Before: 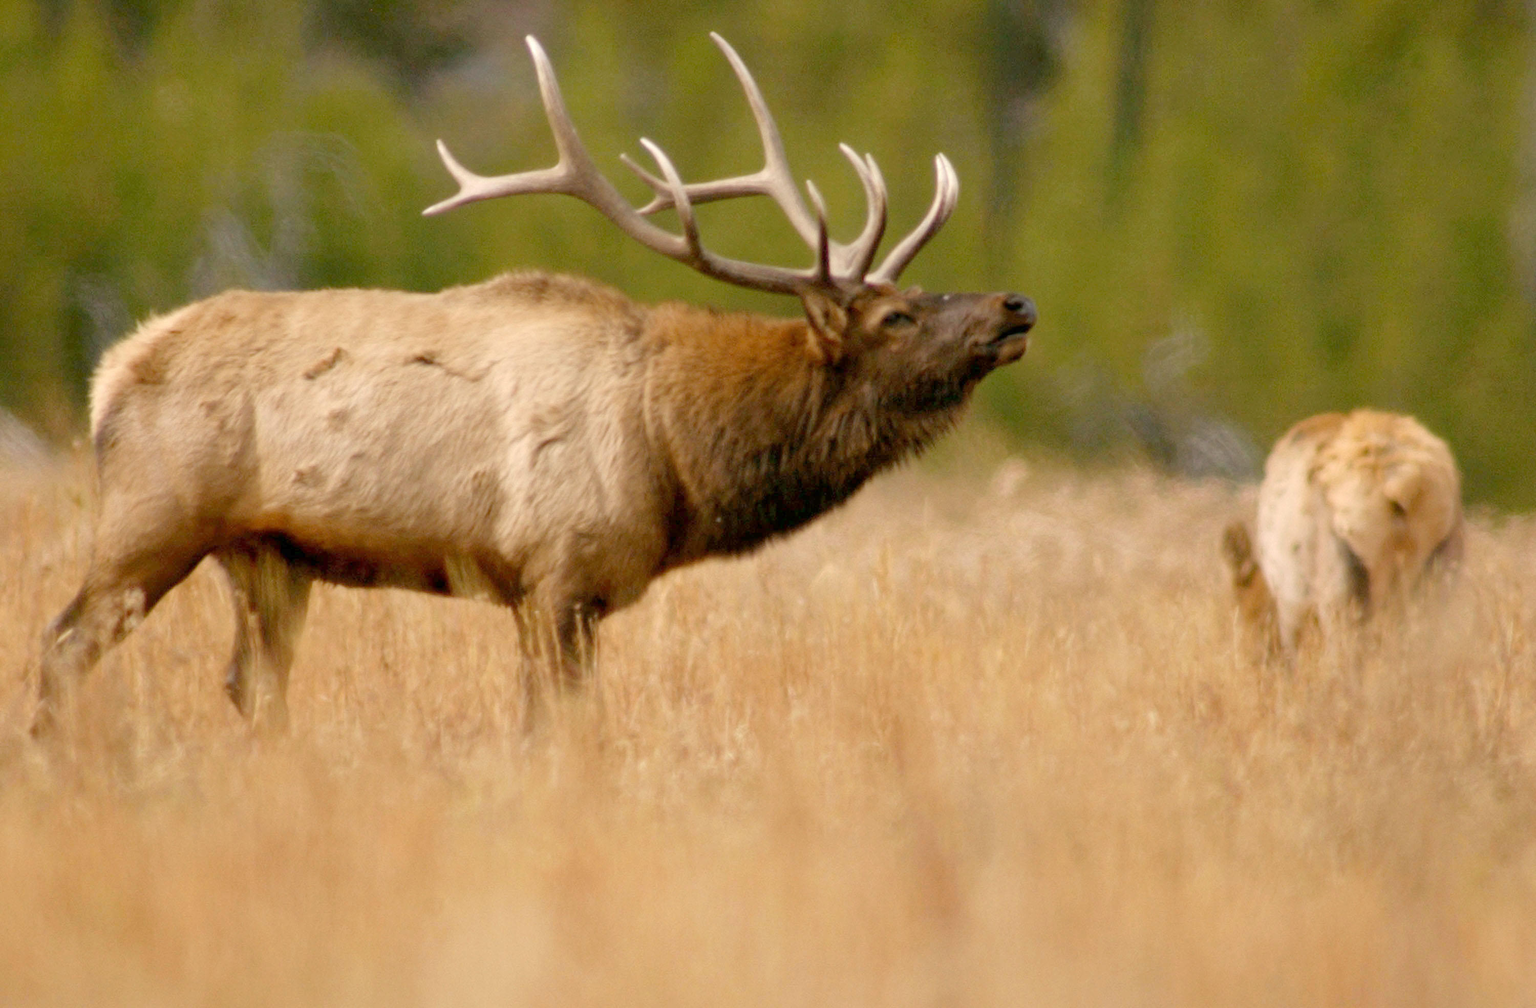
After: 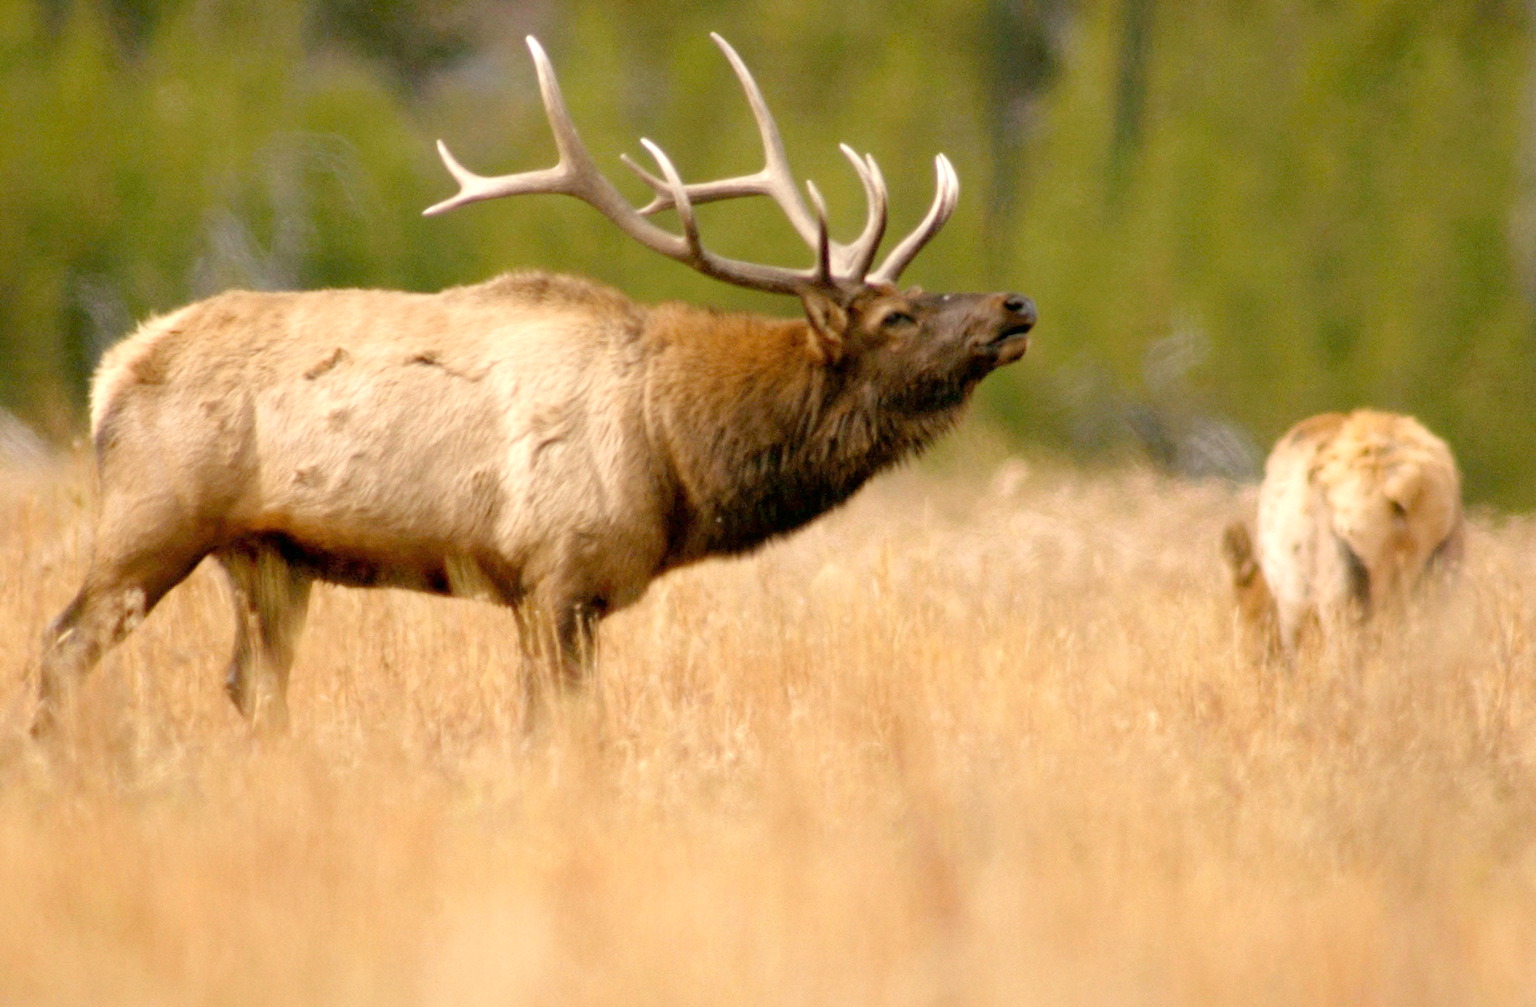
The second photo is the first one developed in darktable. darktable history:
tone equalizer: -8 EV -0.389 EV, -7 EV -0.418 EV, -6 EV -0.344 EV, -5 EV -0.261 EV, -3 EV 0.232 EV, -2 EV 0.325 EV, -1 EV 0.4 EV, +0 EV 0.429 EV
